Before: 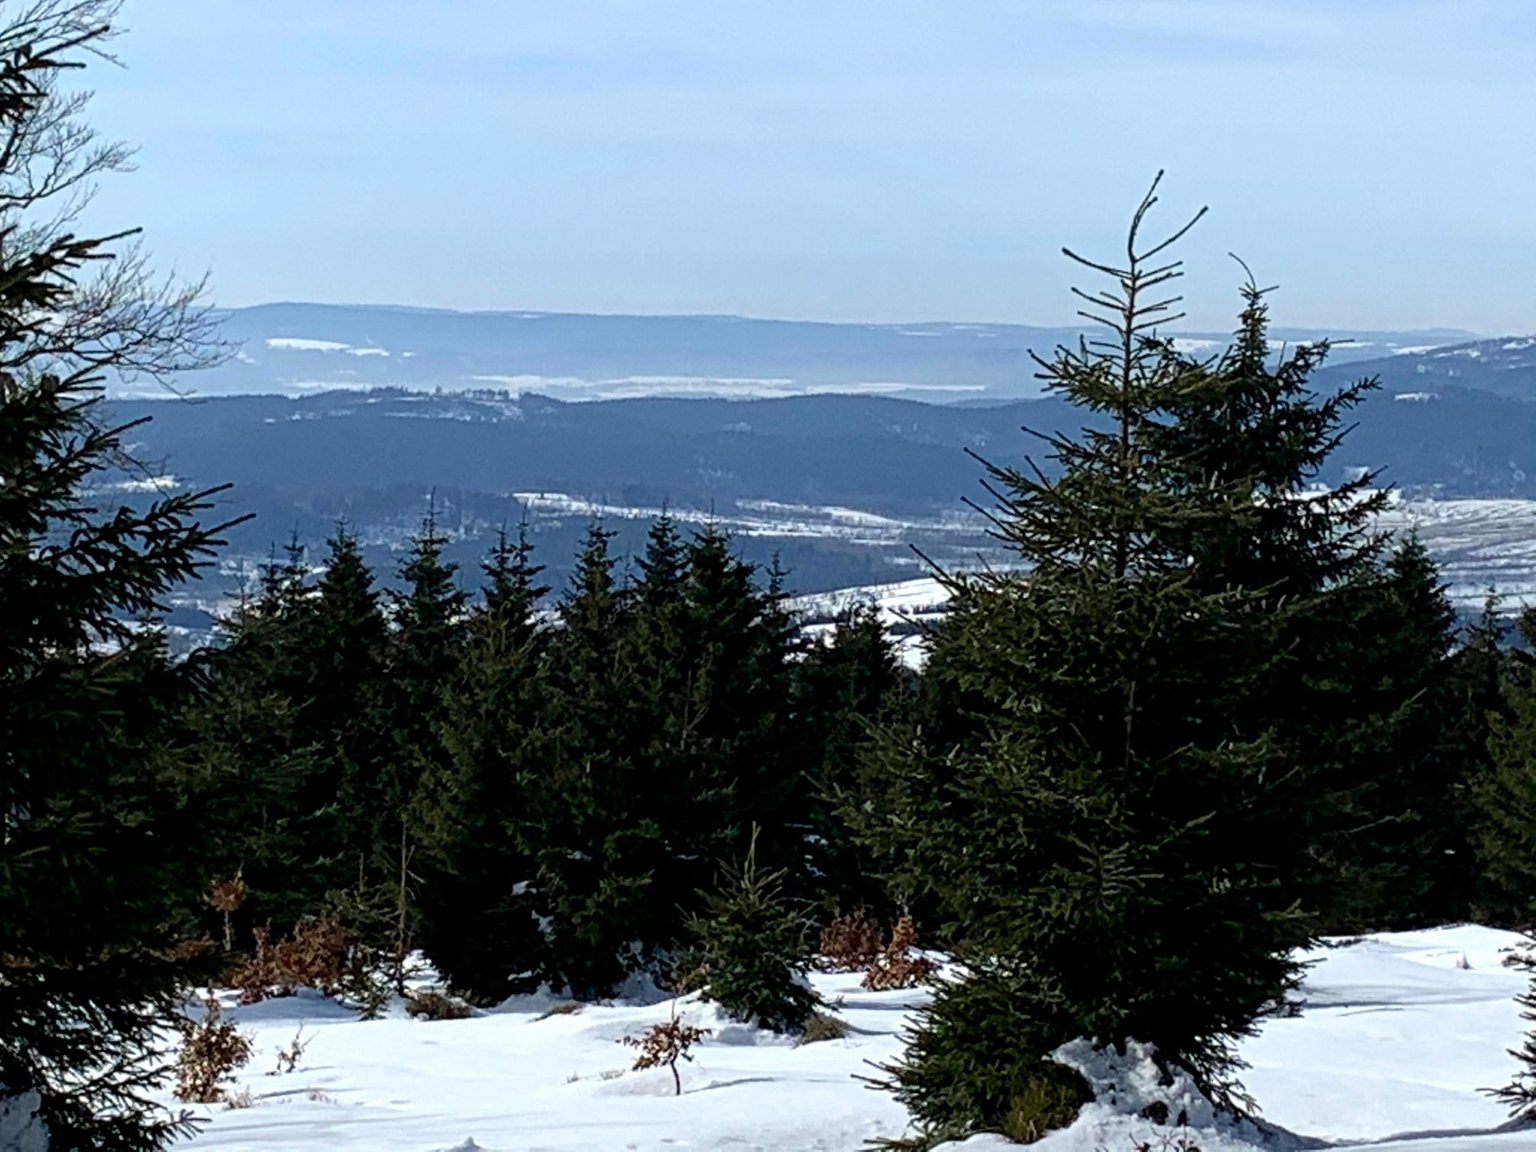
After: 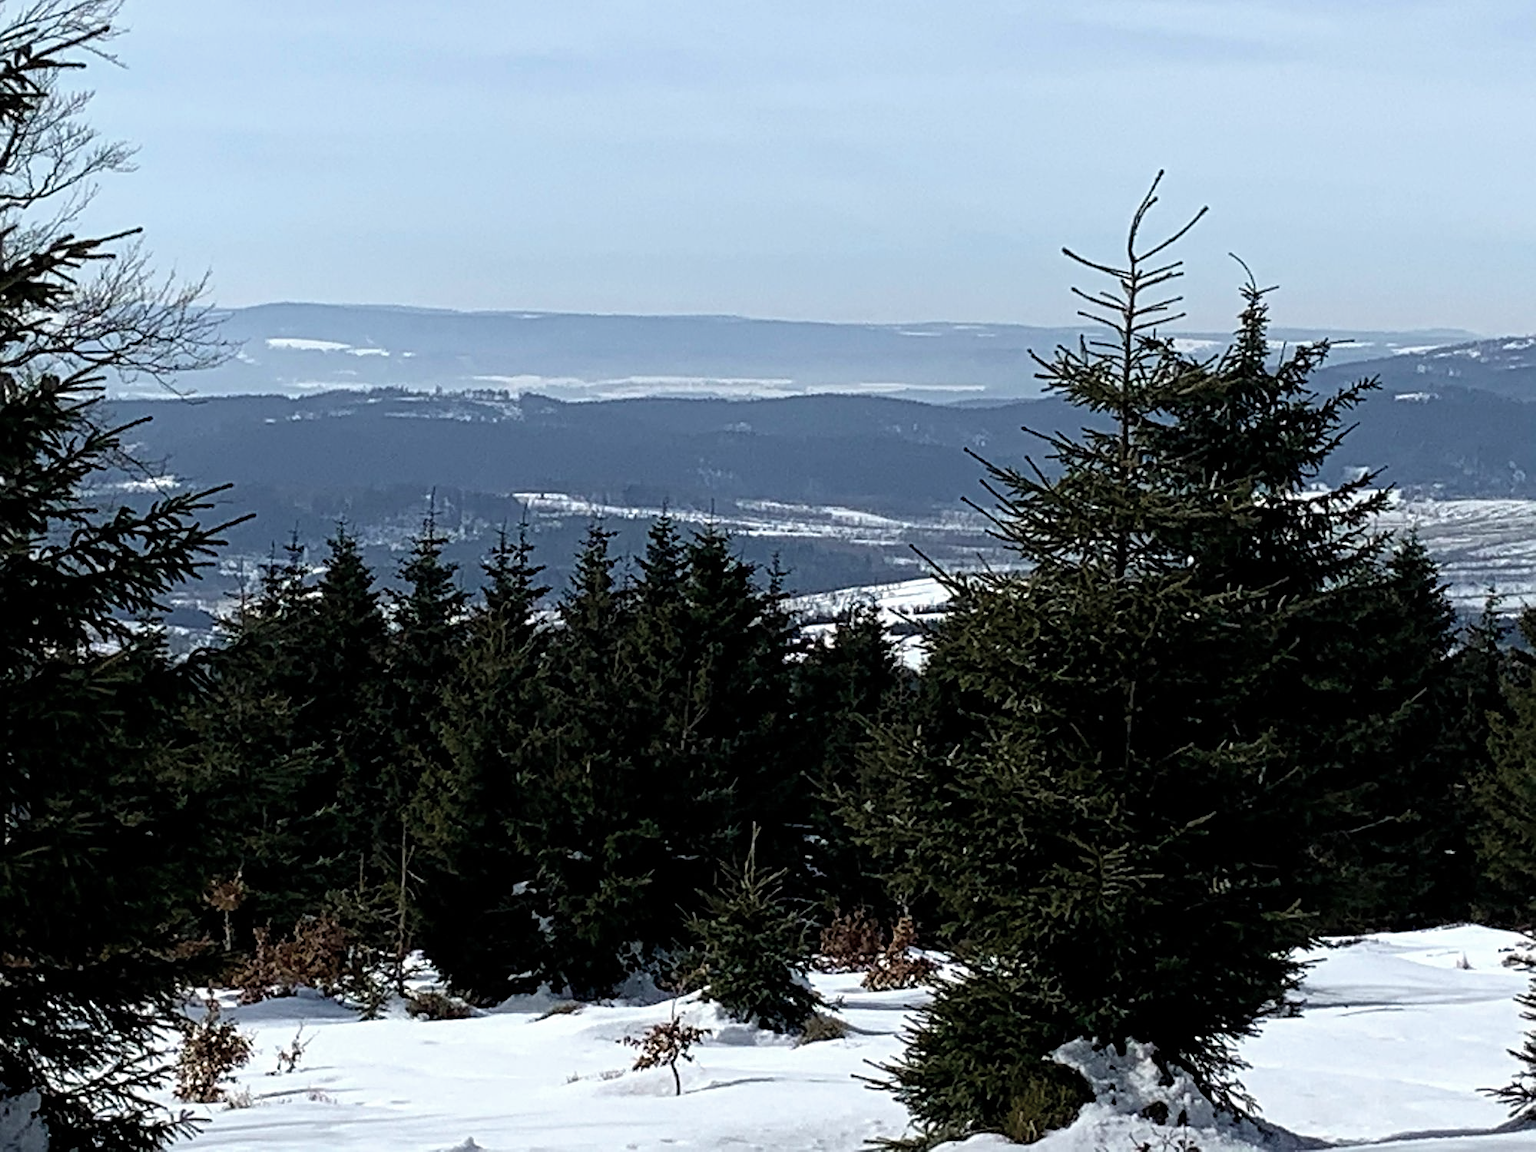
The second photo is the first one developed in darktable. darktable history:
sharpen: on, module defaults
color balance rgb: perceptual saturation grading › global saturation 25.017%, global vibrance 20%
color correction: highlights b* -0.042, saturation 0.578
